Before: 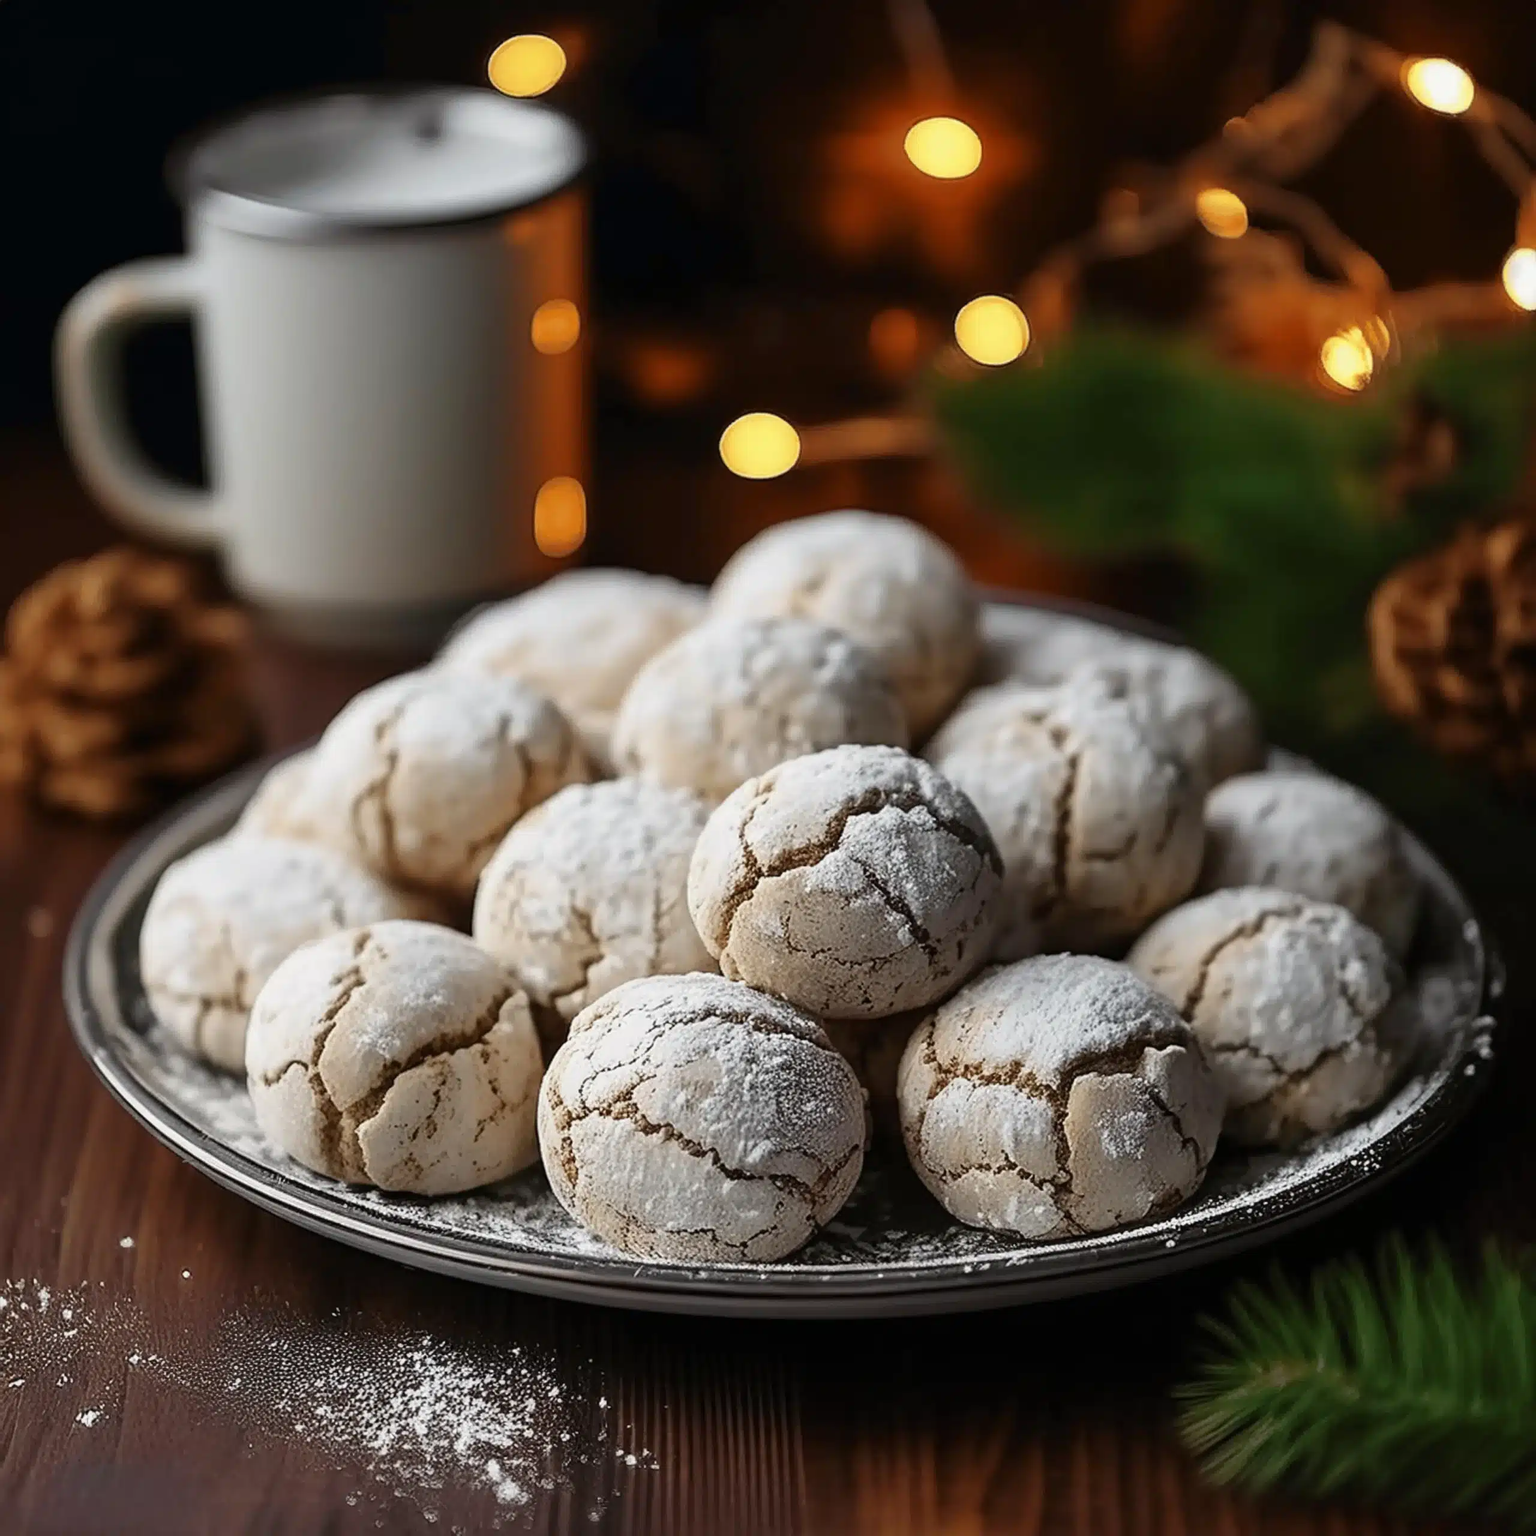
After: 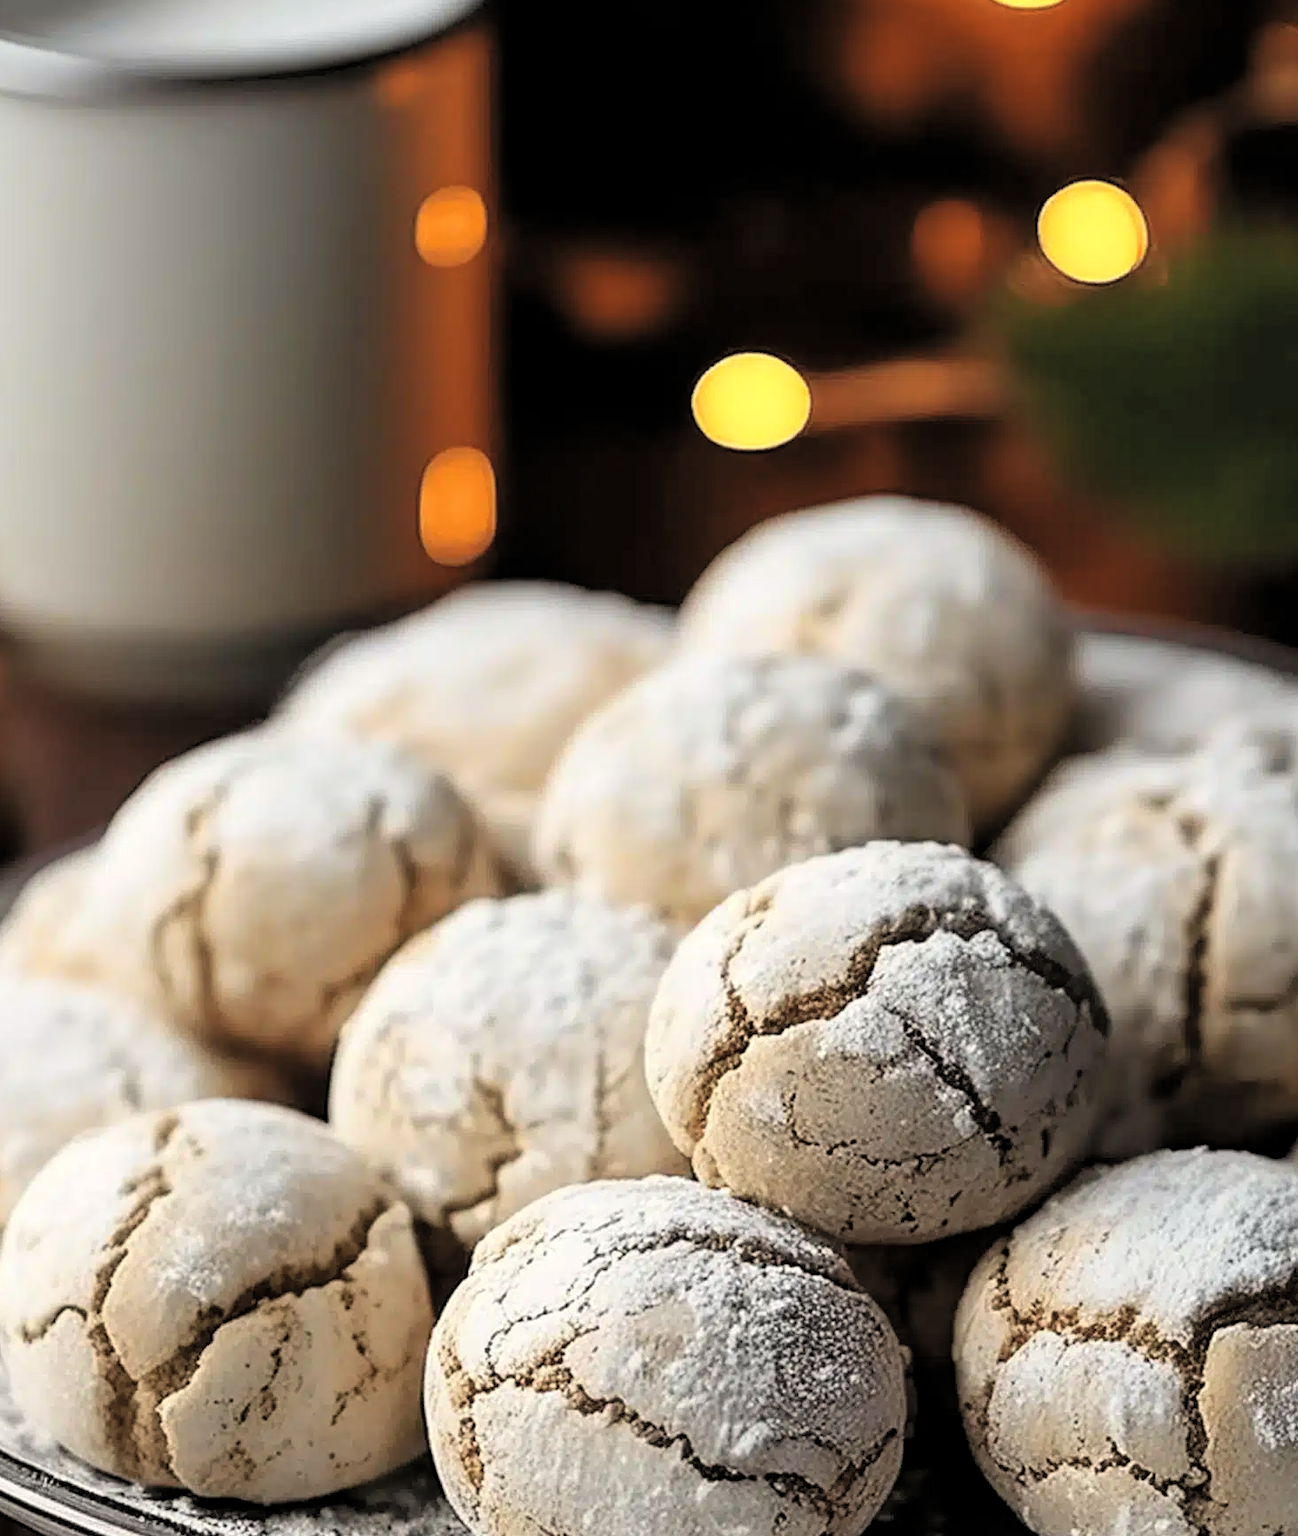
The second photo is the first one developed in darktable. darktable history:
levels: levels [0.129, 0.519, 0.867]
contrast brightness saturation: contrast -0.297
tone curve: curves: ch0 [(0, 0.01) (0.058, 0.039) (0.159, 0.117) (0.282, 0.327) (0.45, 0.534) (0.676, 0.751) (0.89, 0.919) (1, 1)]; ch1 [(0, 0) (0.094, 0.081) (0.285, 0.299) (0.385, 0.403) (0.447, 0.455) (0.495, 0.496) (0.544, 0.552) (0.589, 0.612) (0.722, 0.728) (1, 1)]; ch2 [(0, 0) (0.257, 0.217) (0.43, 0.421) (0.498, 0.507) (0.531, 0.544) (0.56, 0.579) (0.625, 0.642) (1, 1)], color space Lab, independent channels, preserve colors none
crop: left 16.236%, top 11.263%, right 26.258%, bottom 20.717%
